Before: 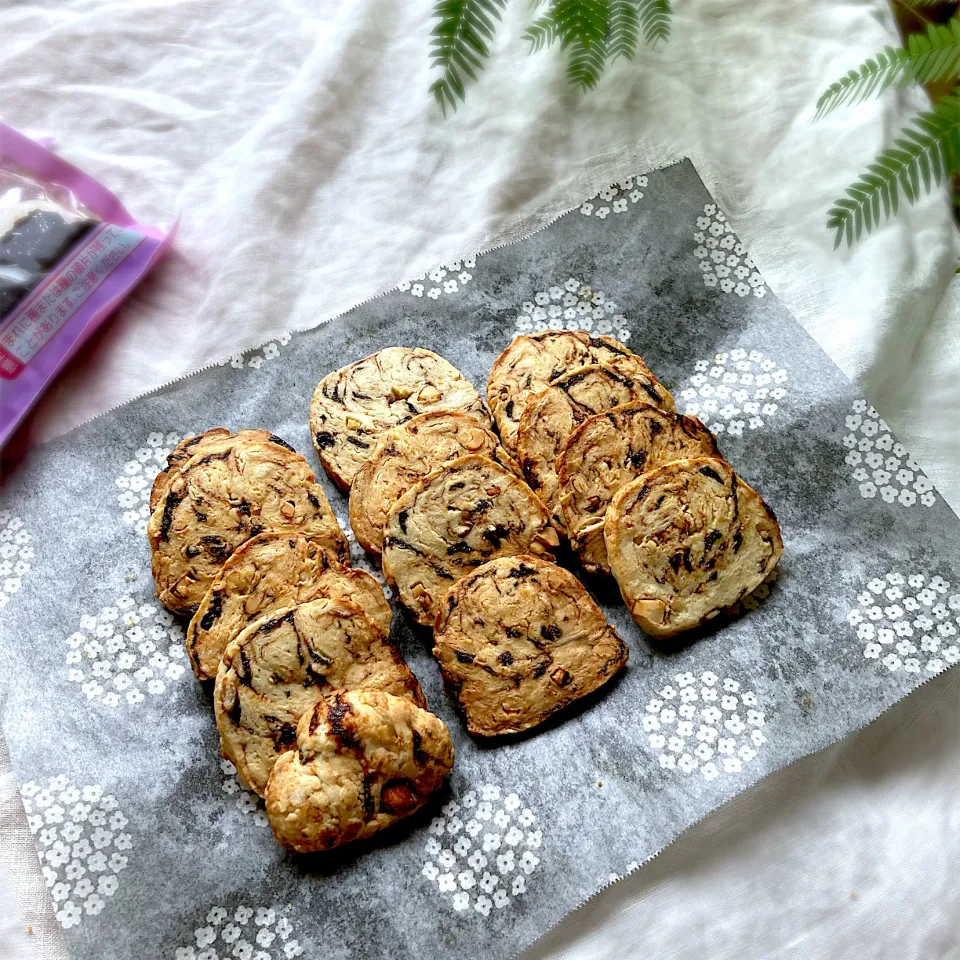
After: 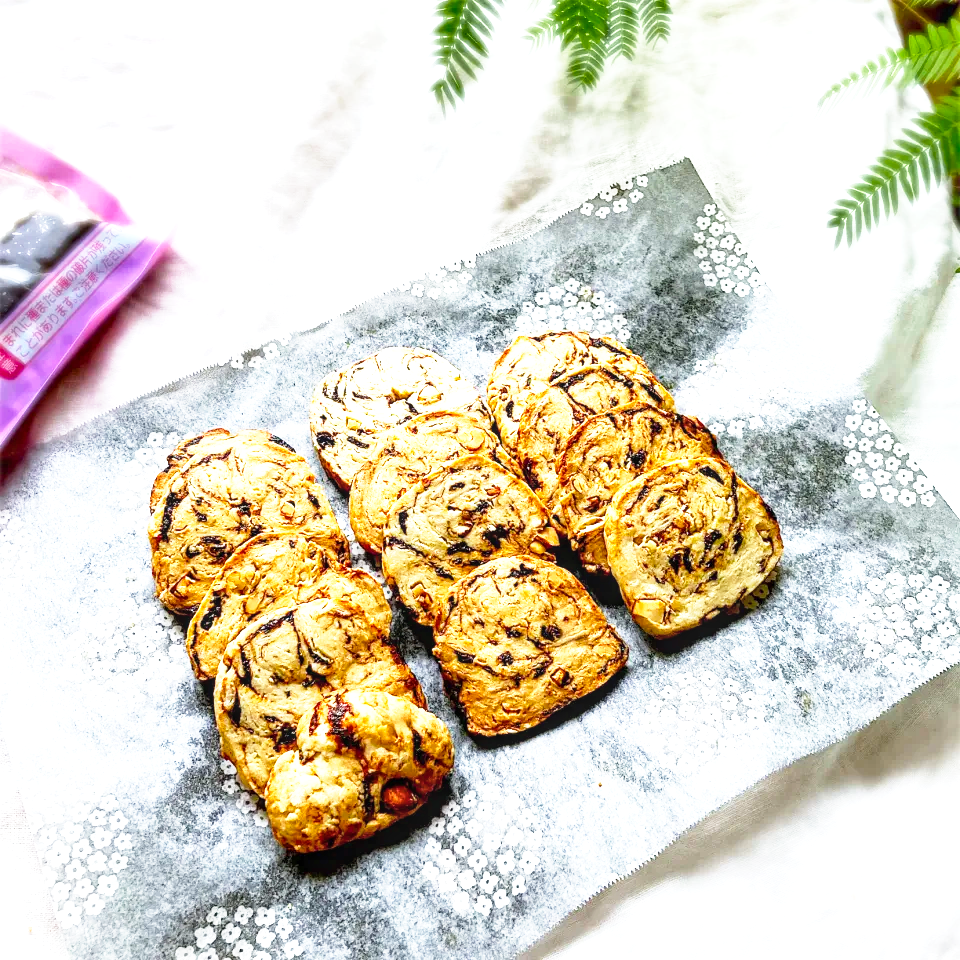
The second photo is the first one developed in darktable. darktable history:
color balance rgb: perceptual saturation grading › global saturation 14.585%, perceptual brilliance grading › global brilliance 3.245%
local contrast: on, module defaults
base curve: curves: ch0 [(0, 0) (0.557, 0.834) (1, 1)], preserve colors none
tone curve: curves: ch0 [(0, 0) (0.003, 0.003) (0.011, 0.011) (0.025, 0.025) (0.044, 0.044) (0.069, 0.068) (0.1, 0.098) (0.136, 0.134) (0.177, 0.175) (0.224, 0.221) (0.277, 0.273) (0.335, 0.33) (0.399, 0.393) (0.468, 0.461) (0.543, 0.546) (0.623, 0.625) (0.709, 0.711) (0.801, 0.802) (0.898, 0.898) (1, 1)], color space Lab, independent channels, preserve colors none
exposure: exposure 0.773 EV, compensate highlight preservation false
